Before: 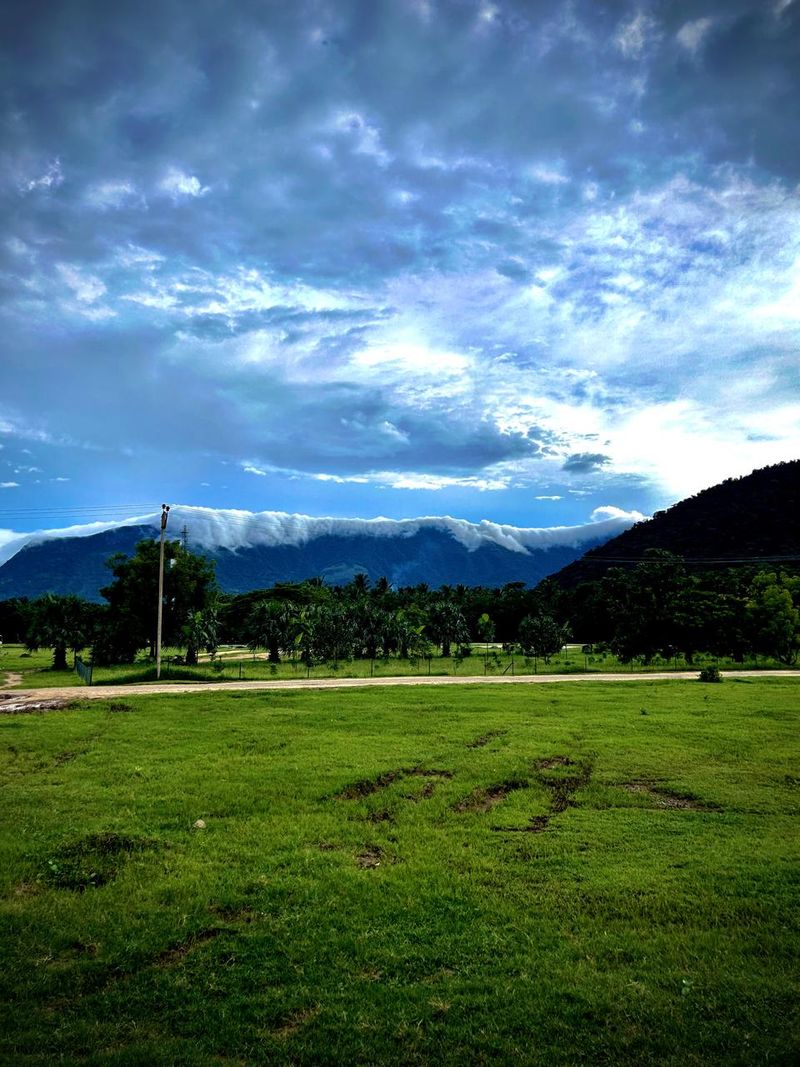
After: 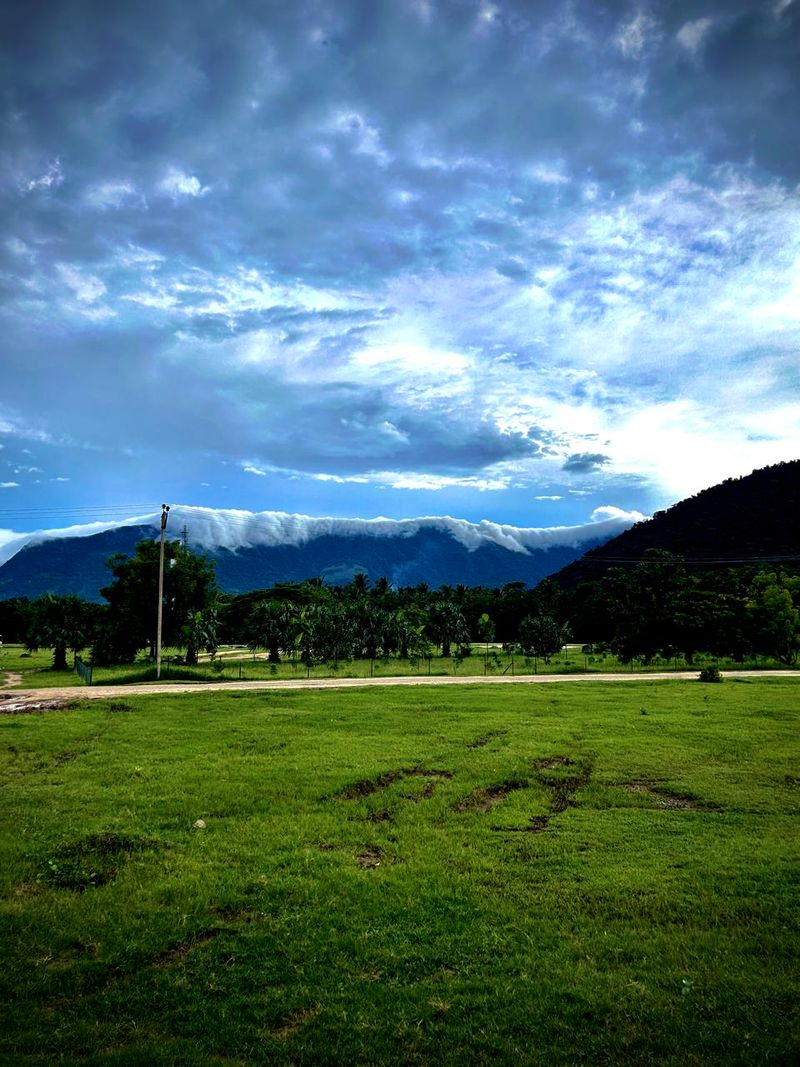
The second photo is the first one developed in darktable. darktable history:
shadows and highlights: shadows -28.43, highlights 29.72
